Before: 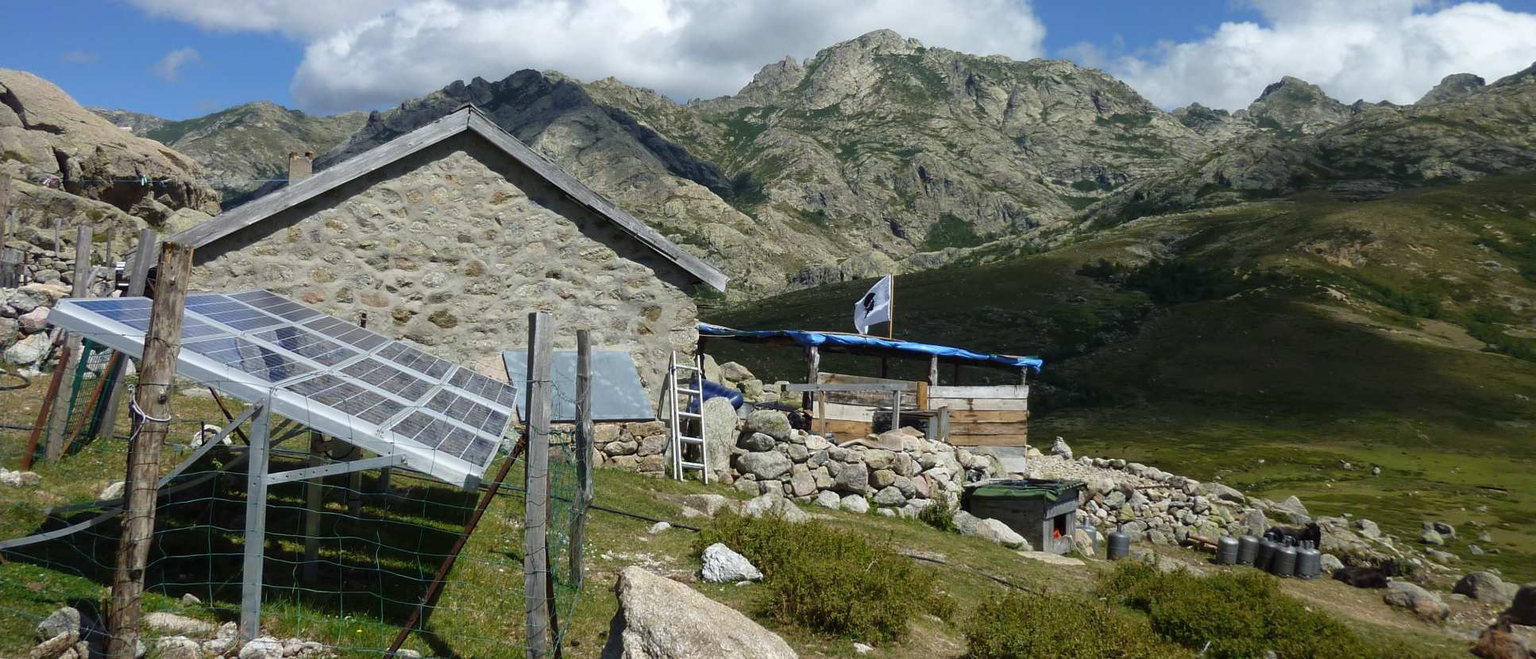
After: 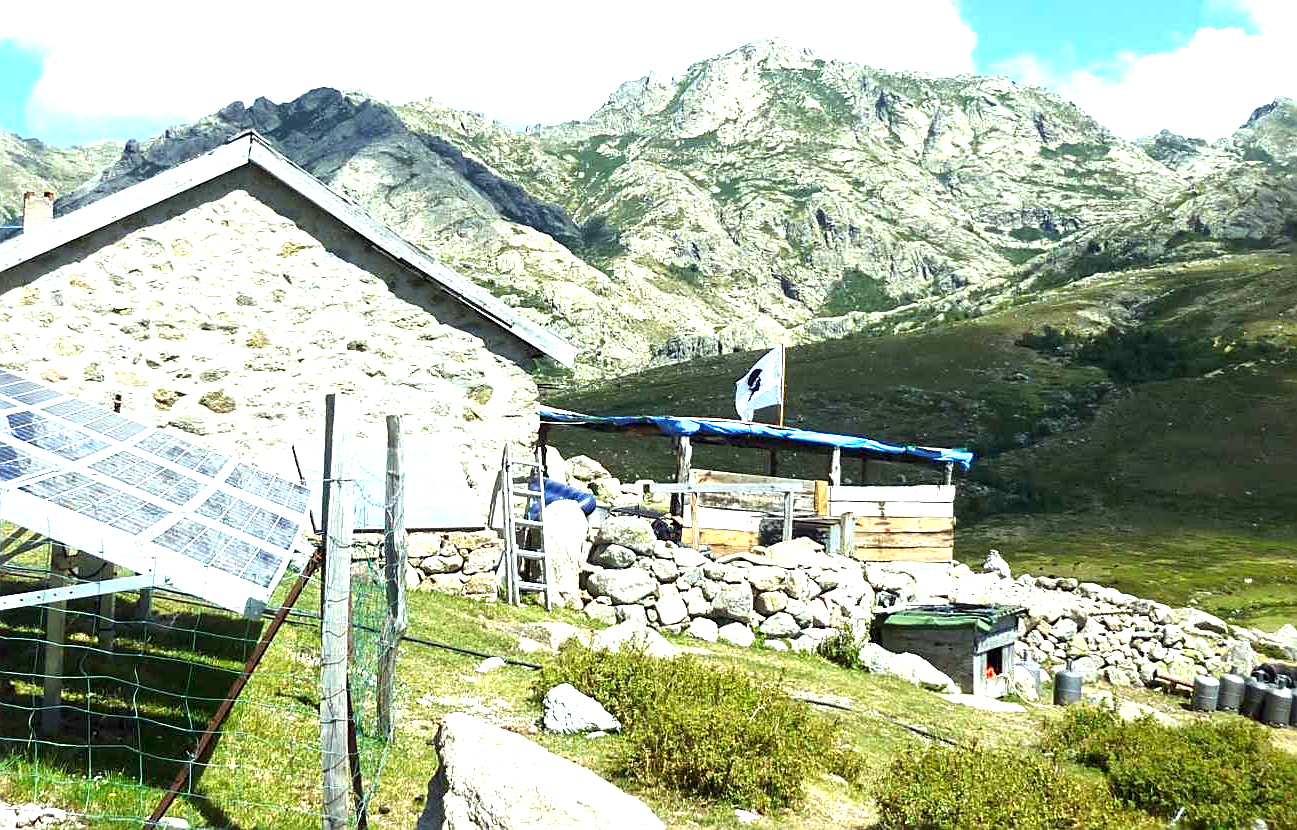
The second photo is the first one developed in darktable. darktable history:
crop and rotate: left 17.602%, right 15.334%
exposure: black level correction 0.001, exposure 1.301 EV, compensate highlight preservation false
tone equalizer: -8 EV -0.747 EV, -7 EV -0.708 EV, -6 EV -0.584 EV, -5 EV -0.373 EV, -3 EV 0.395 EV, -2 EV 0.6 EV, -1 EV 0.68 EV, +0 EV 0.77 EV, smoothing diameter 24.87%, edges refinement/feathering 9.05, preserve details guided filter
color correction: highlights a* -6.49, highlights b* 0.828
sharpen: on, module defaults
